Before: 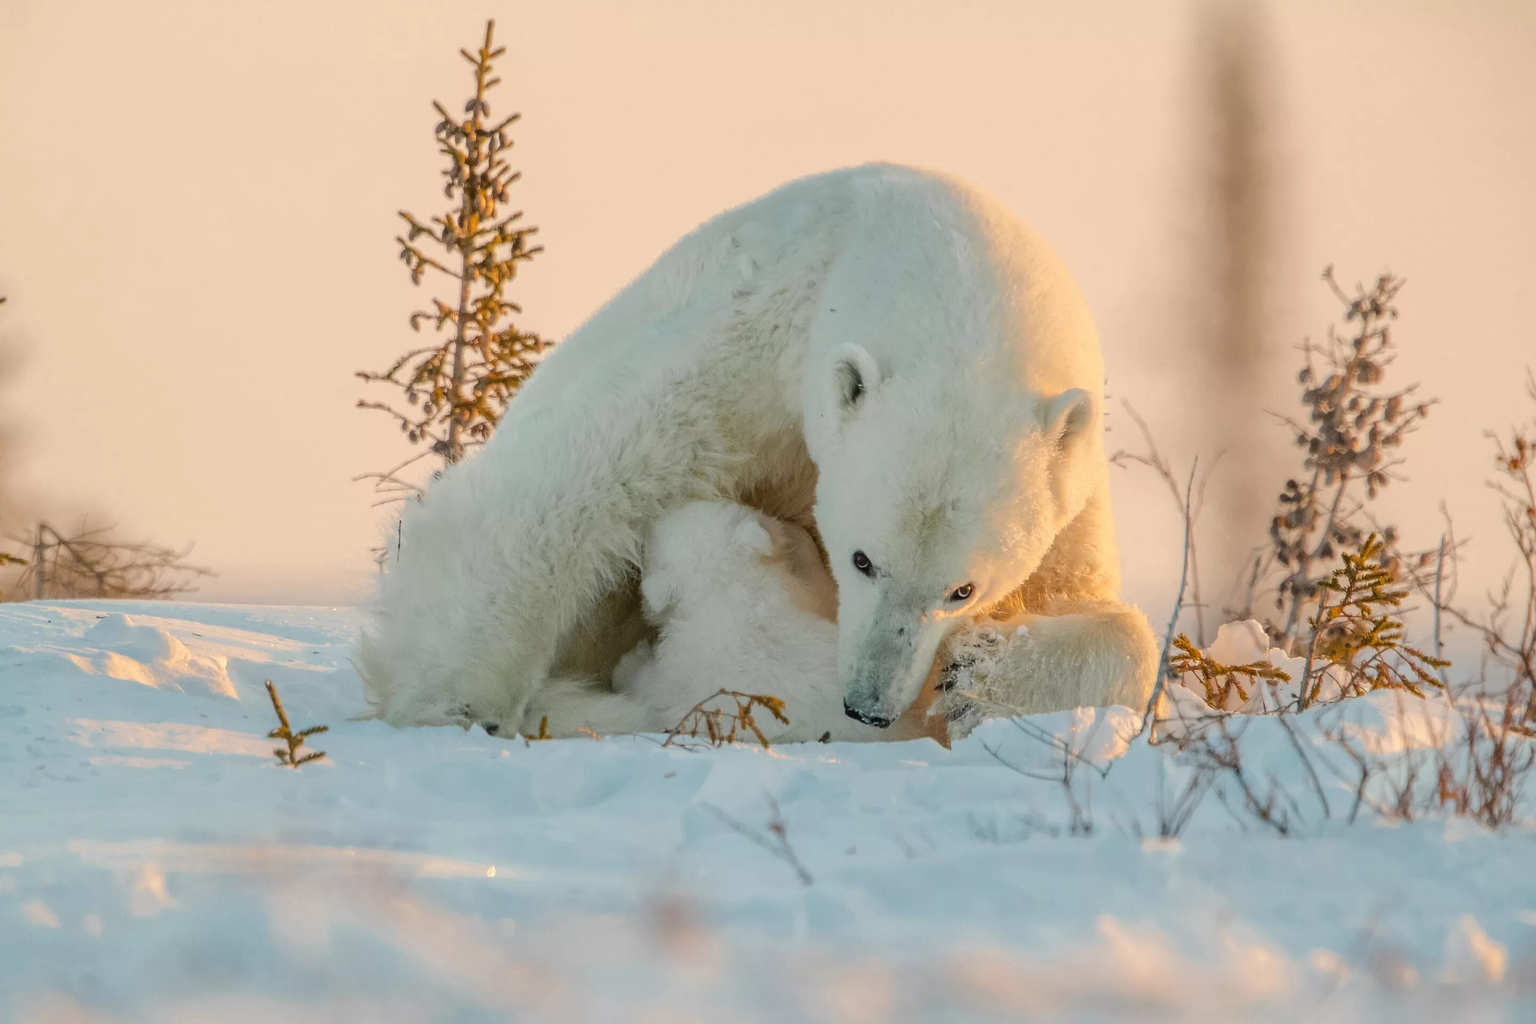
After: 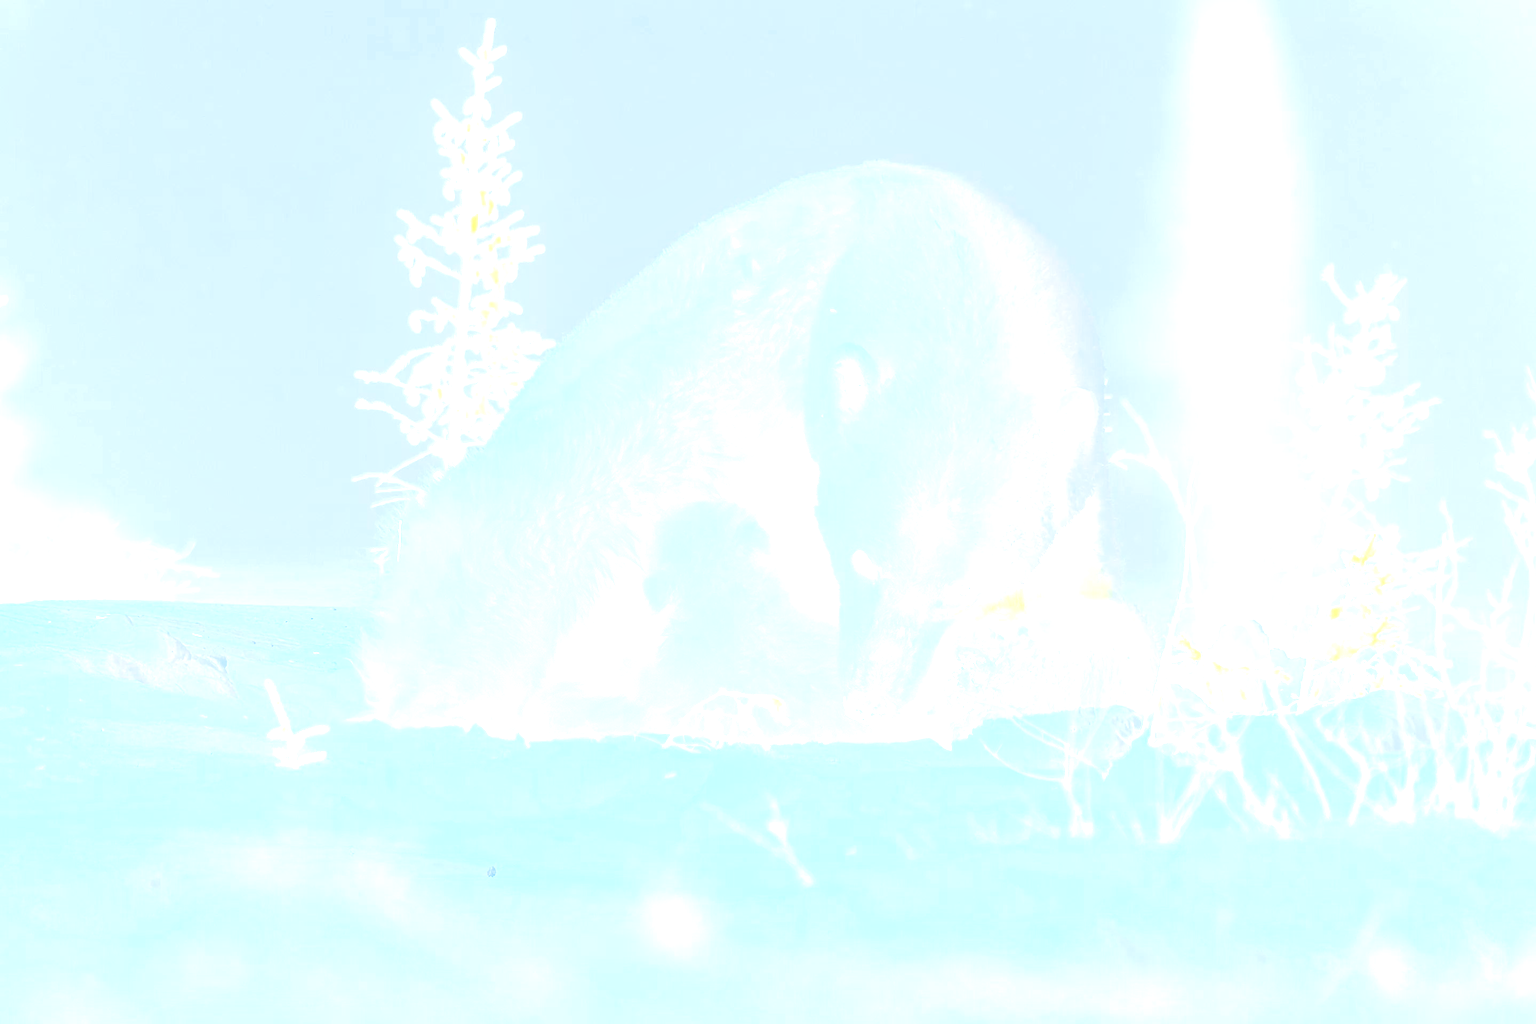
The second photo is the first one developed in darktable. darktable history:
bloom: size 25%, threshold 5%, strength 90%
exposure: exposure 0.785 EV, compensate highlight preservation false
color calibration: x 0.342, y 0.355, temperature 5146 K
white balance: red 0.766, blue 1.537
